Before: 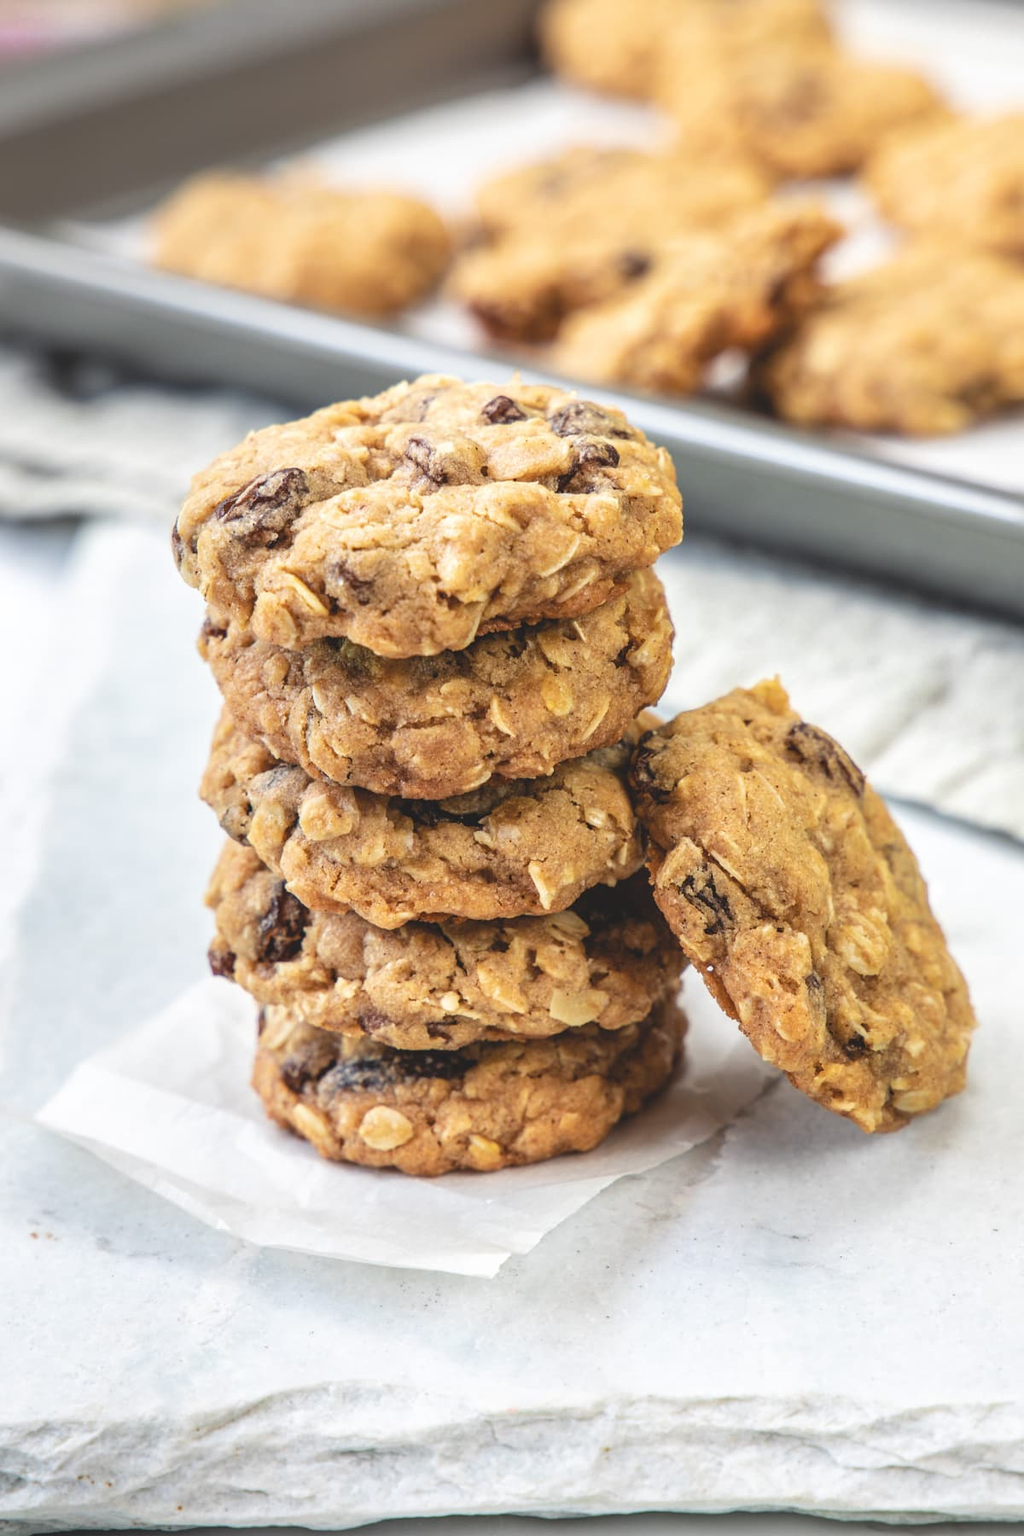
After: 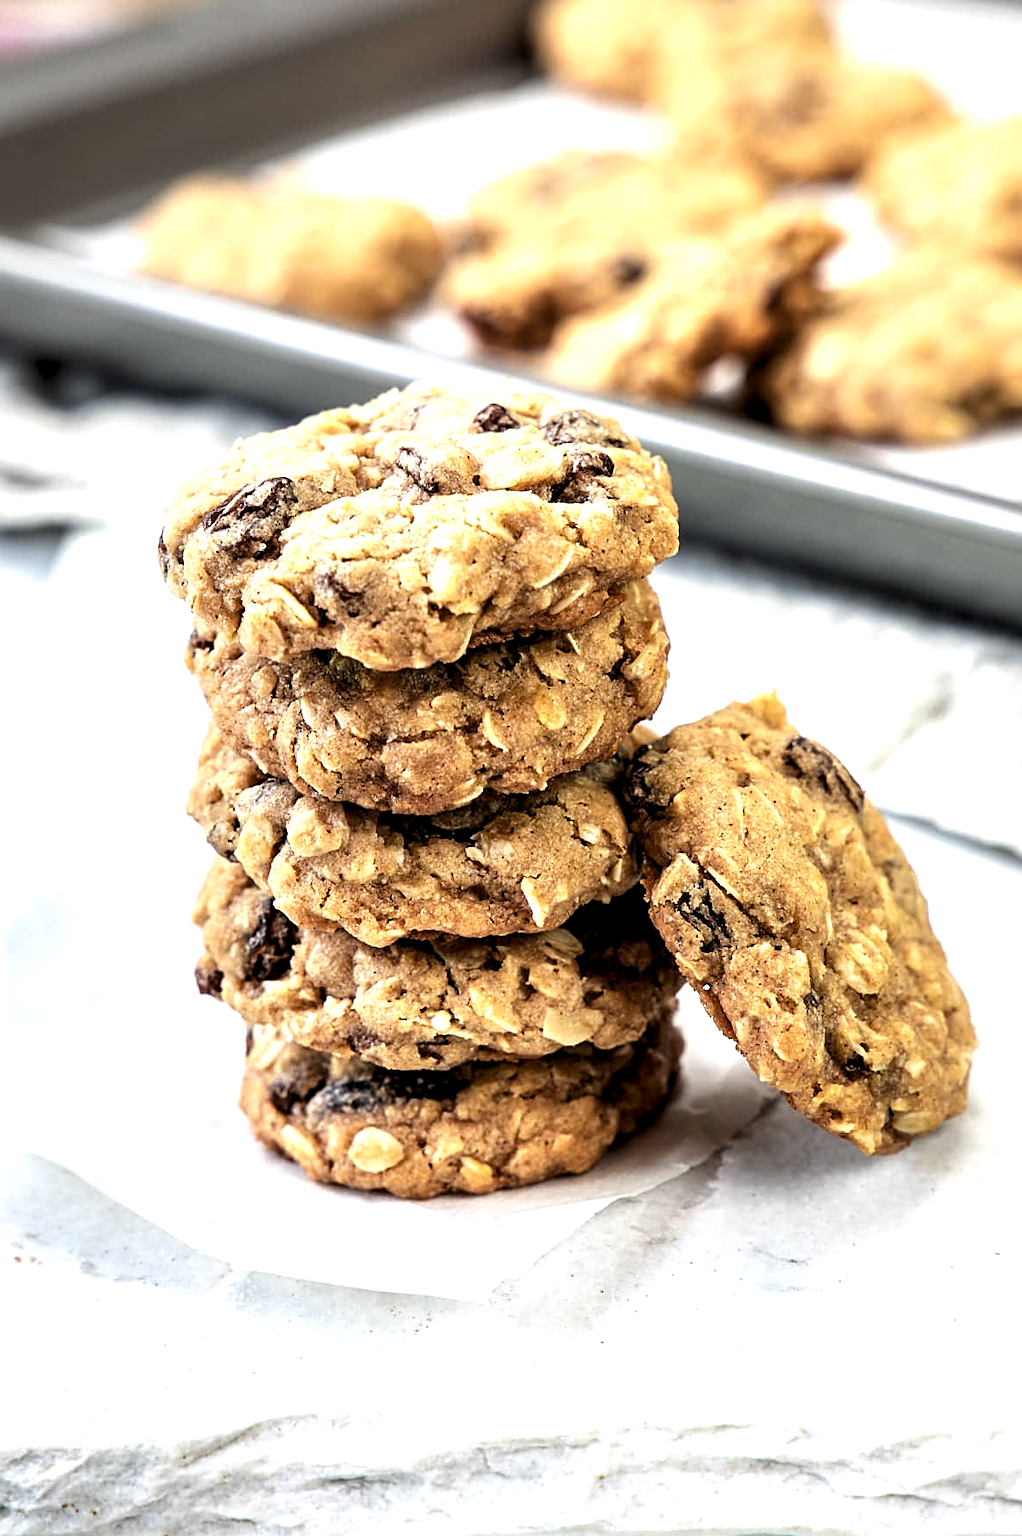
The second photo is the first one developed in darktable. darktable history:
levels: levels [0.062, 0.494, 0.925]
sharpen: on, module defaults
crop: left 1.682%, right 0.283%, bottom 1.851%
local contrast: highlights 211%, shadows 140%, detail 139%, midtone range 0.256
tone equalizer: on, module defaults
